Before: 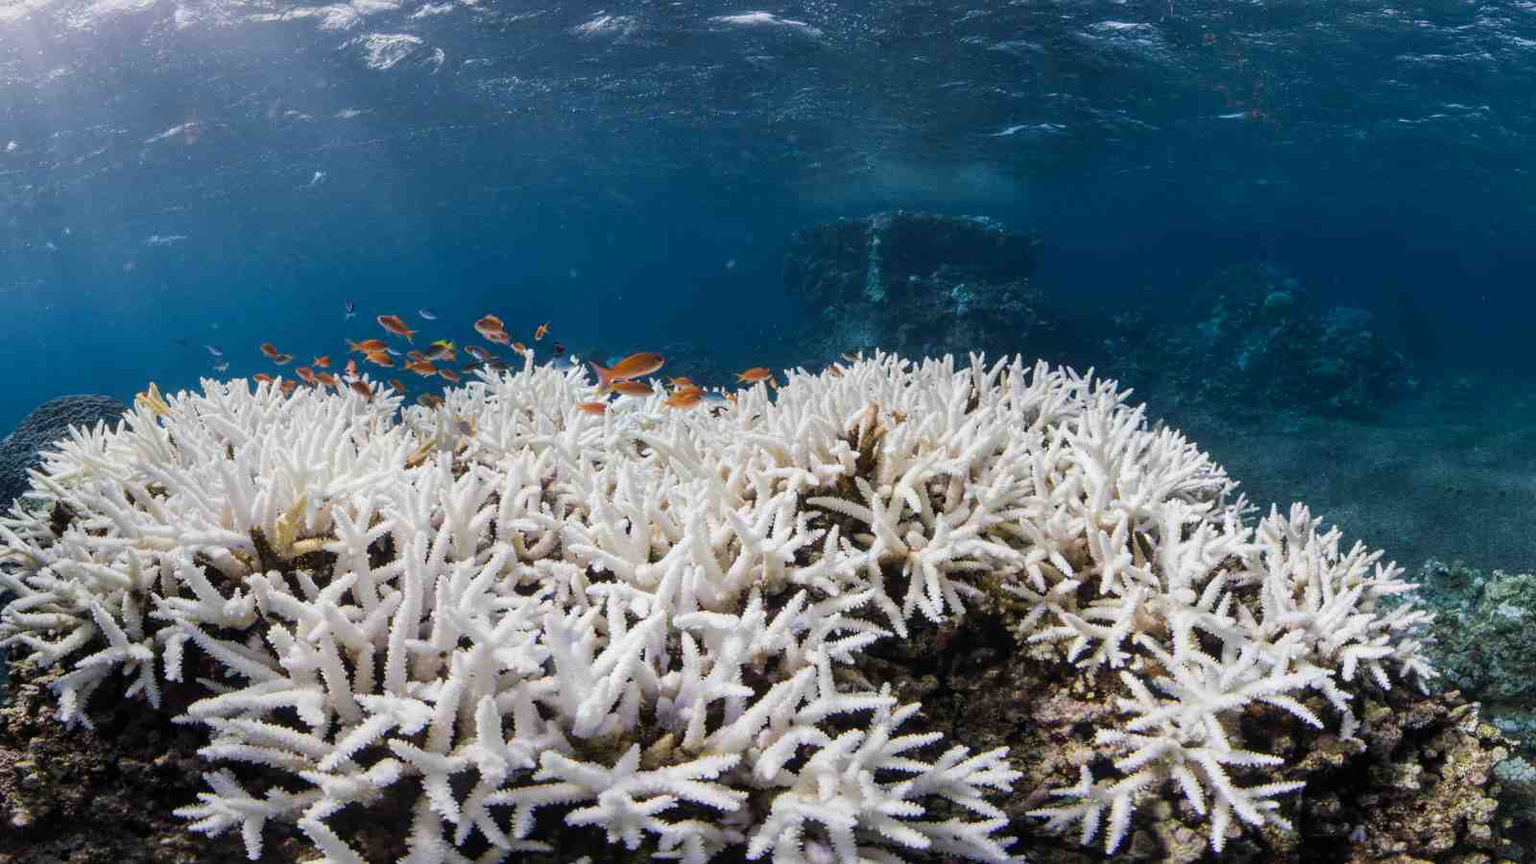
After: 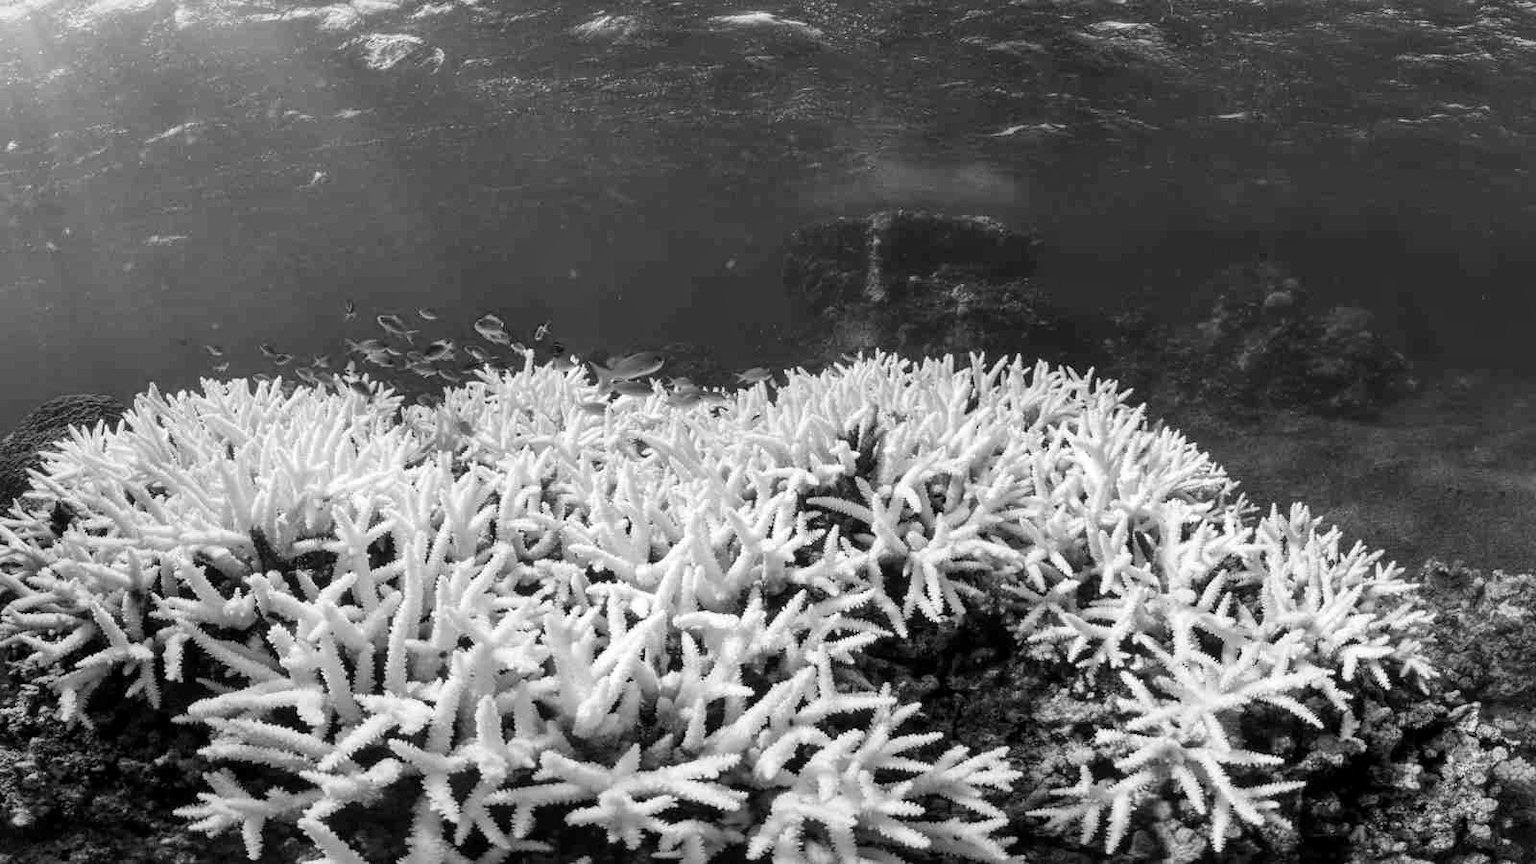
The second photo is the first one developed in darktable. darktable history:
monochrome: on, module defaults
local contrast: mode bilateral grid, contrast 20, coarseness 50, detail 130%, midtone range 0.2
color correction: highlights a* -1.43, highlights b* 10.12, shadows a* 0.395, shadows b* 19.35
exposure: exposure 0.127 EV, compensate highlight preservation false
